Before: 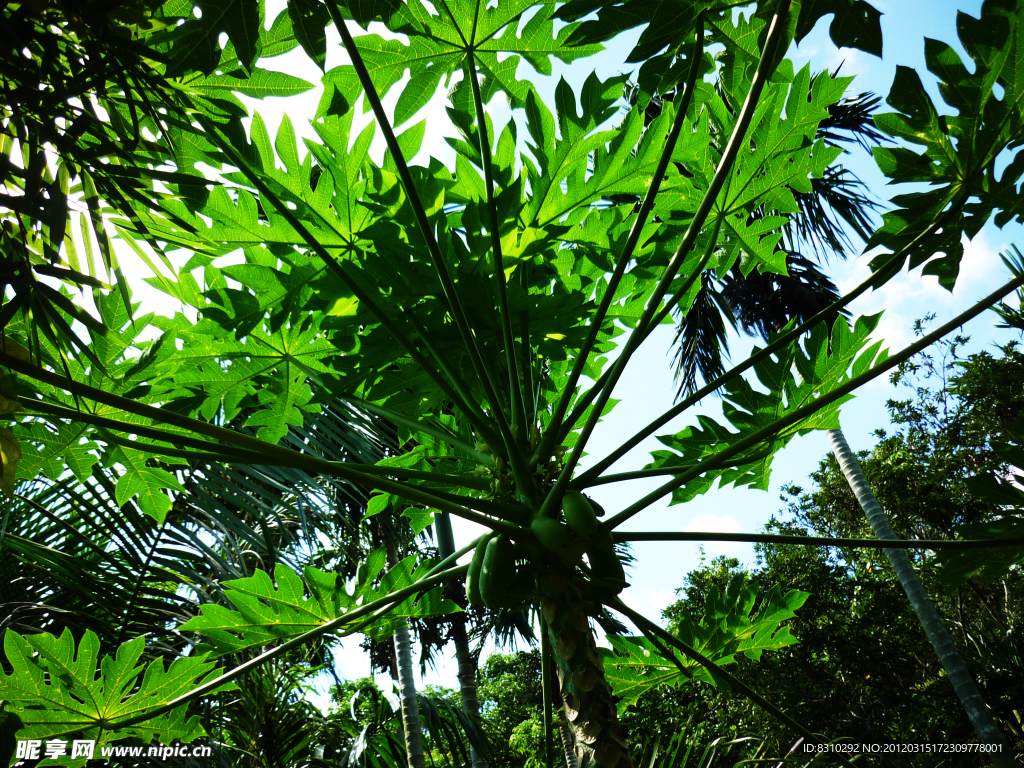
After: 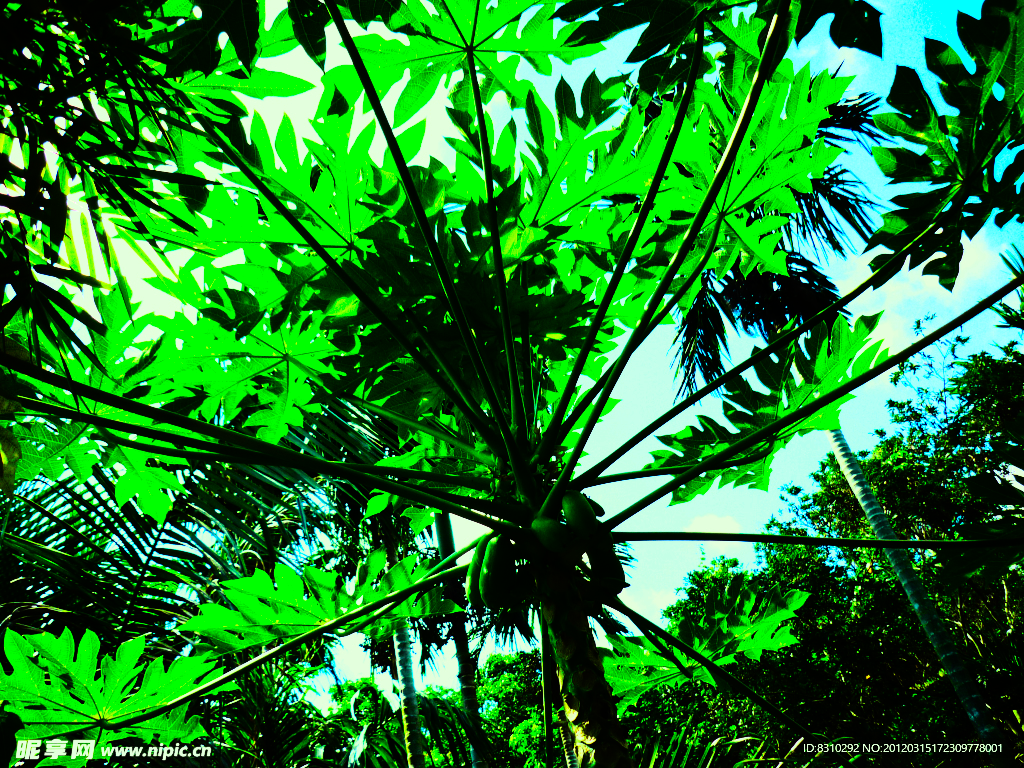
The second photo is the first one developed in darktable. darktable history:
rgb curve: curves: ch0 [(0, 0) (0.21, 0.15) (0.24, 0.21) (0.5, 0.75) (0.75, 0.96) (0.89, 0.99) (1, 1)]; ch1 [(0, 0.02) (0.21, 0.13) (0.25, 0.2) (0.5, 0.67) (0.75, 0.9) (0.89, 0.97) (1, 1)]; ch2 [(0, 0.02) (0.21, 0.13) (0.25, 0.2) (0.5, 0.67) (0.75, 0.9) (0.89, 0.97) (1, 1)], compensate middle gray true
base curve: curves: ch0 [(0, 0) (0.262, 0.32) (0.722, 0.705) (1, 1)]
color correction: highlights a* -10.77, highlights b* 9.8, saturation 1.72
